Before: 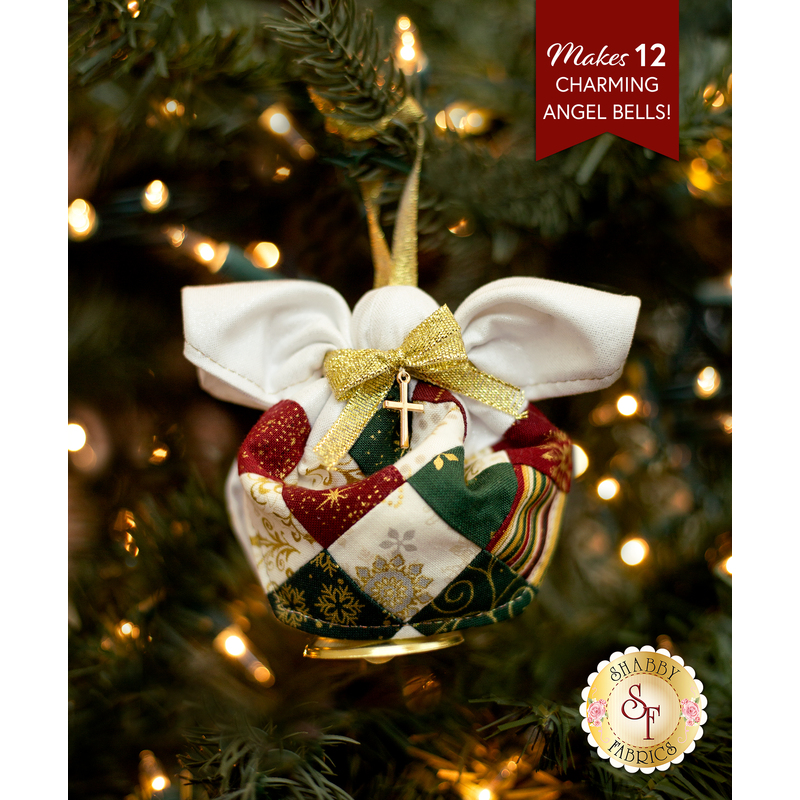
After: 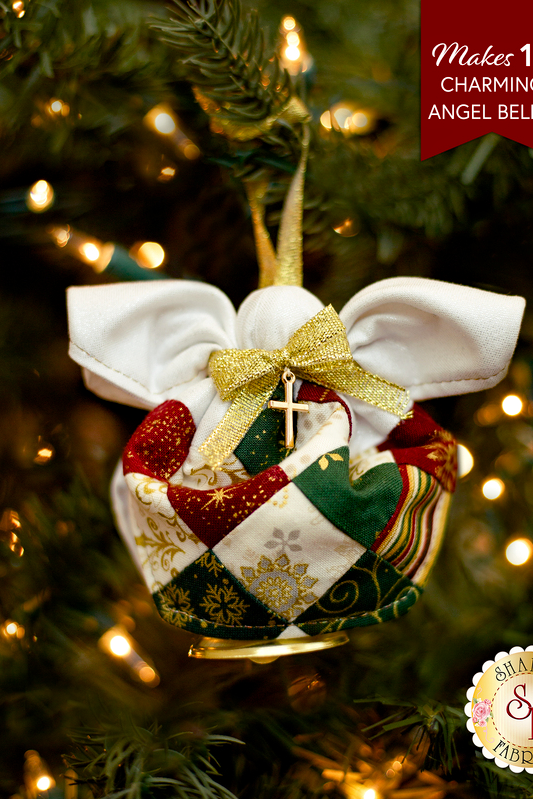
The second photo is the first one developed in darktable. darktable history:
crop and rotate: left 14.436%, right 18.898%
color balance rgb: perceptual saturation grading › global saturation 20%, perceptual saturation grading › highlights -25%, perceptual saturation grading › shadows 25%
haze removal: compatibility mode true, adaptive false
exposure: compensate highlight preservation false
